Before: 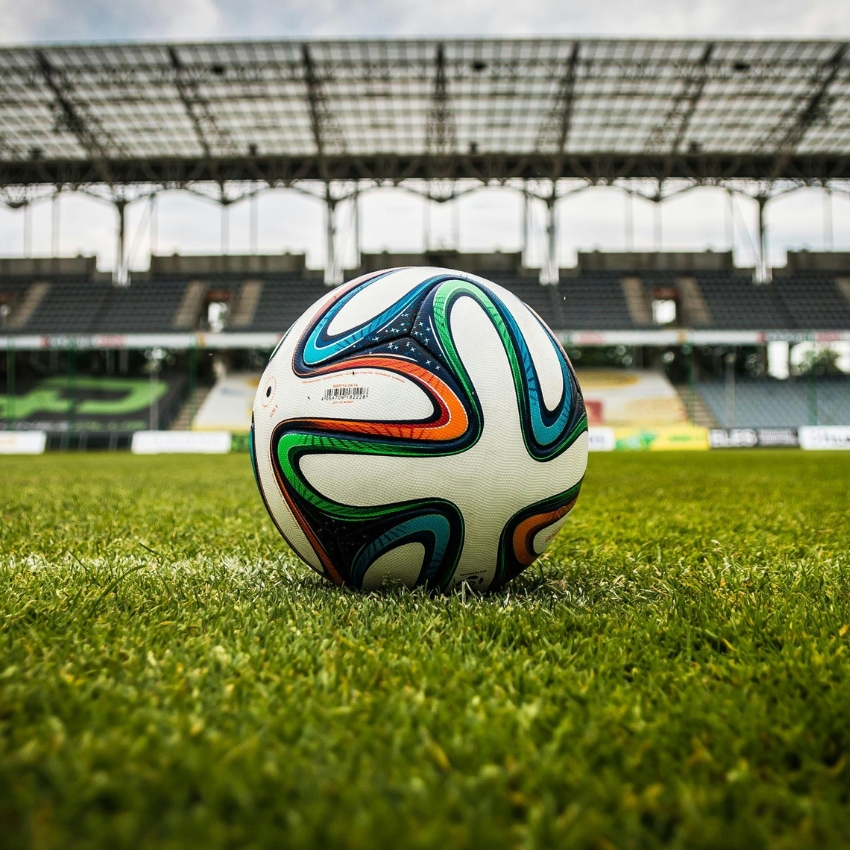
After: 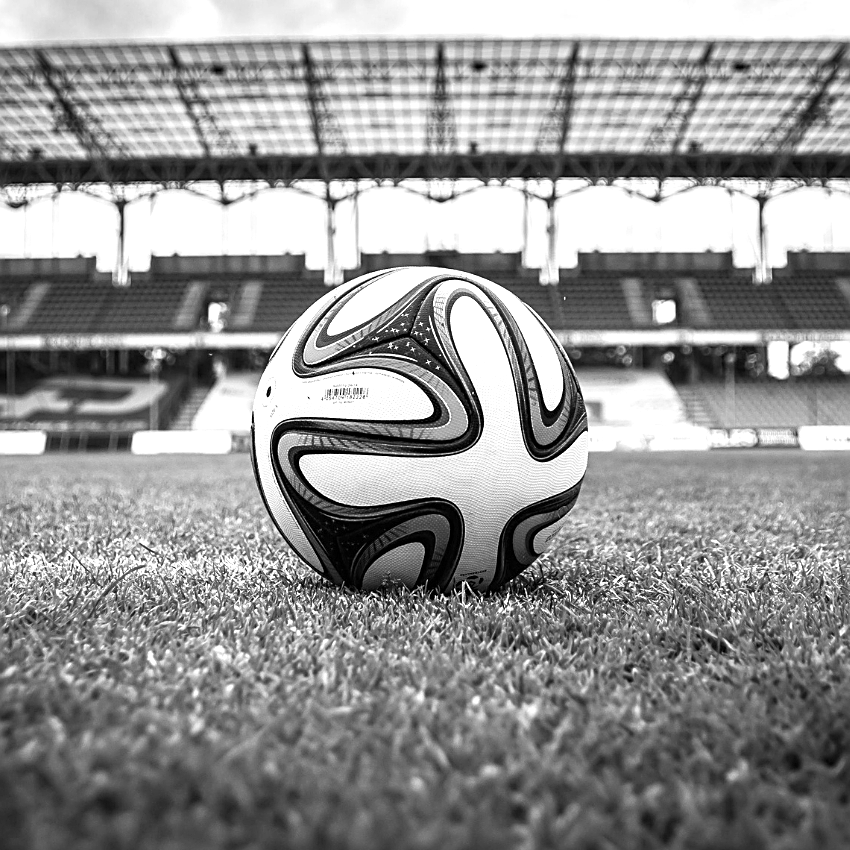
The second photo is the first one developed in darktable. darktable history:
sharpen: on, module defaults
exposure: exposure 0.766 EV, compensate highlight preservation false
monochrome: a -71.75, b 75.82
